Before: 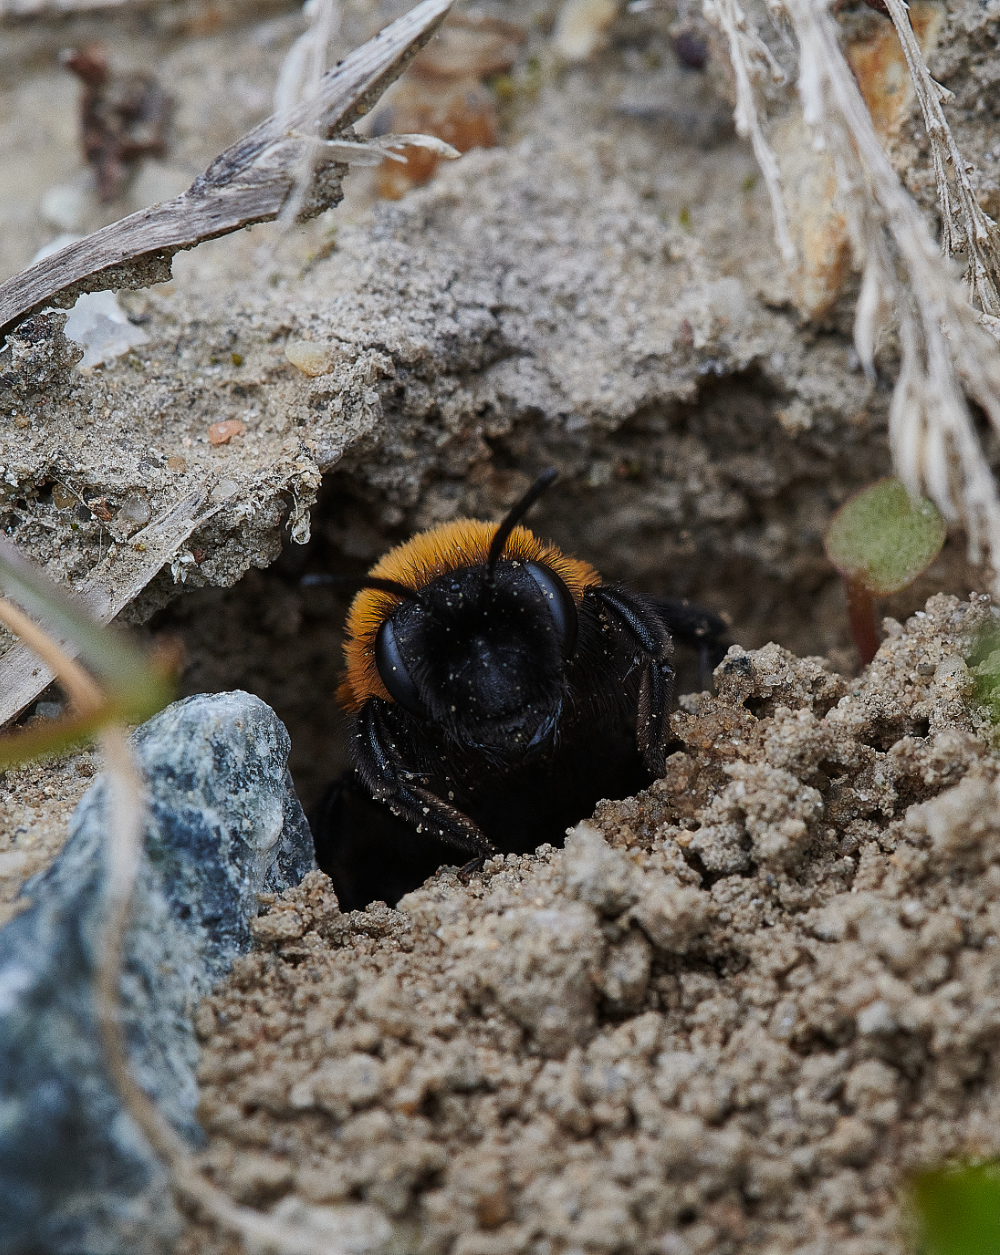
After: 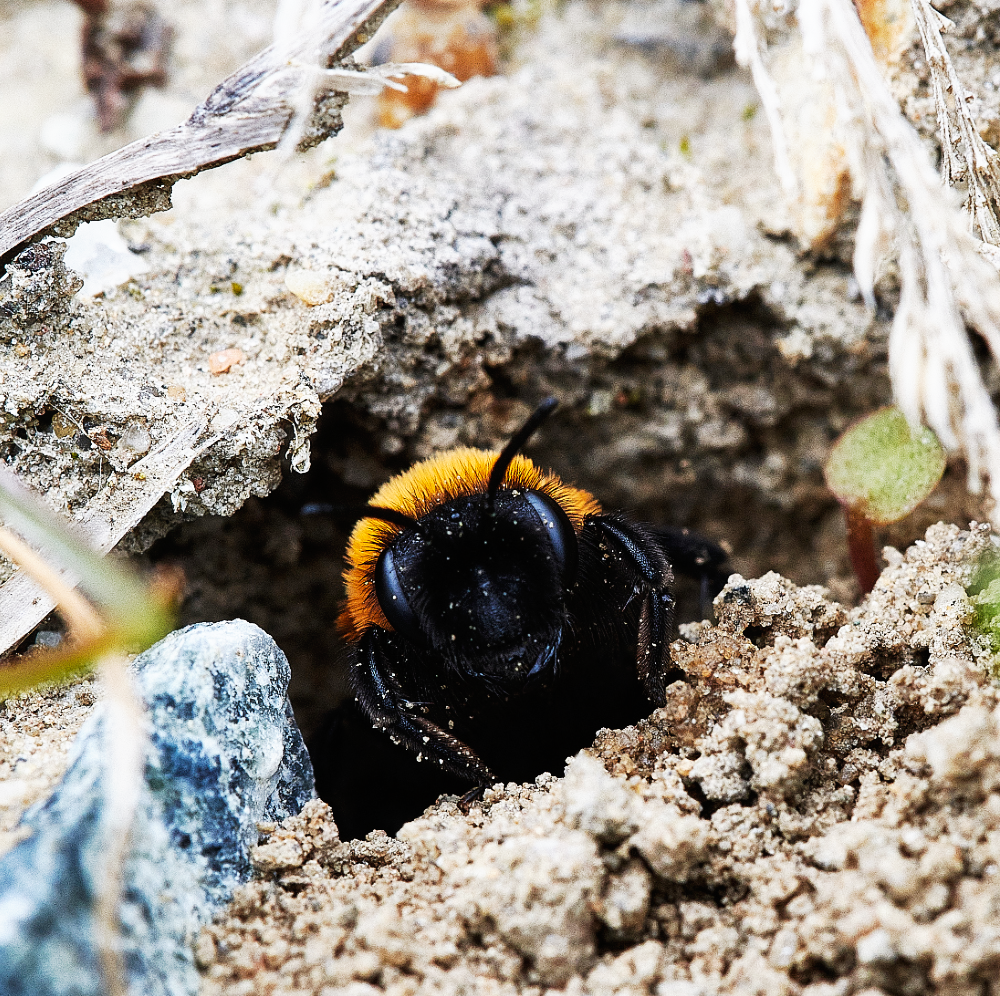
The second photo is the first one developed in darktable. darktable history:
tone equalizer: on, module defaults
base curve: curves: ch0 [(0, 0) (0.007, 0.004) (0.027, 0.03) (0.046, 0.07) (0.207, 0.54) (0.442, 0.872) (0.673, 0.972) (1, 1)], preserve colors none
bloom: size 3%, threshold 100%, strength 0%
crop and rotate: top 5.667%, bottom 14.937%
contrast brightness saturation: saturation -0.05
